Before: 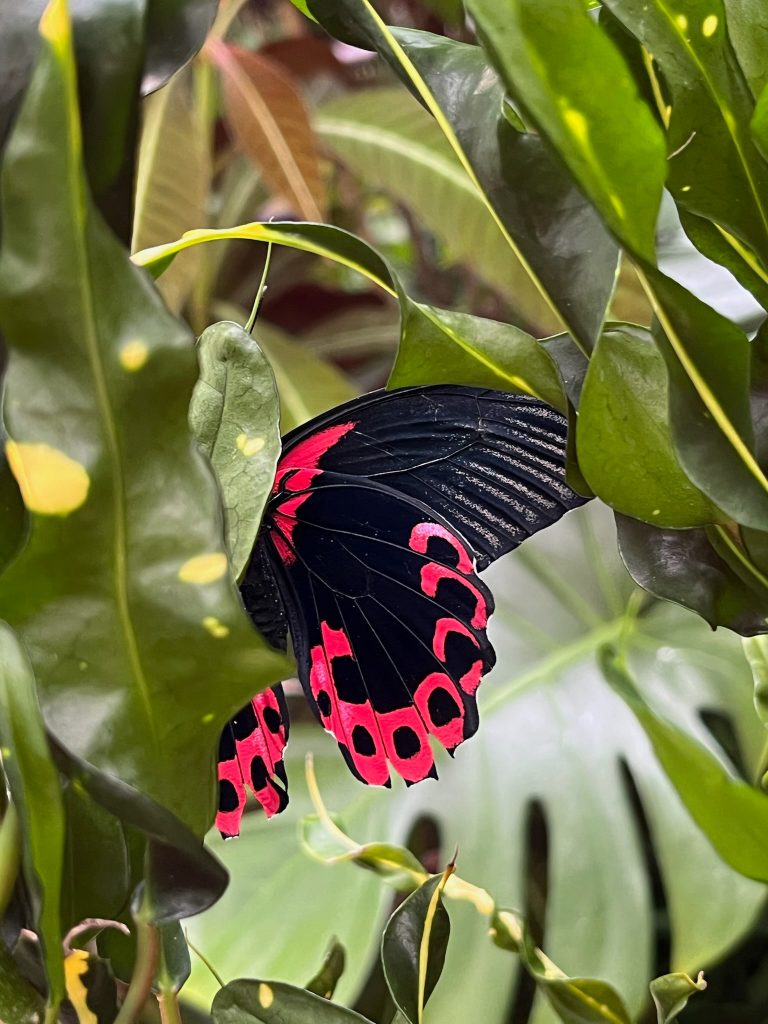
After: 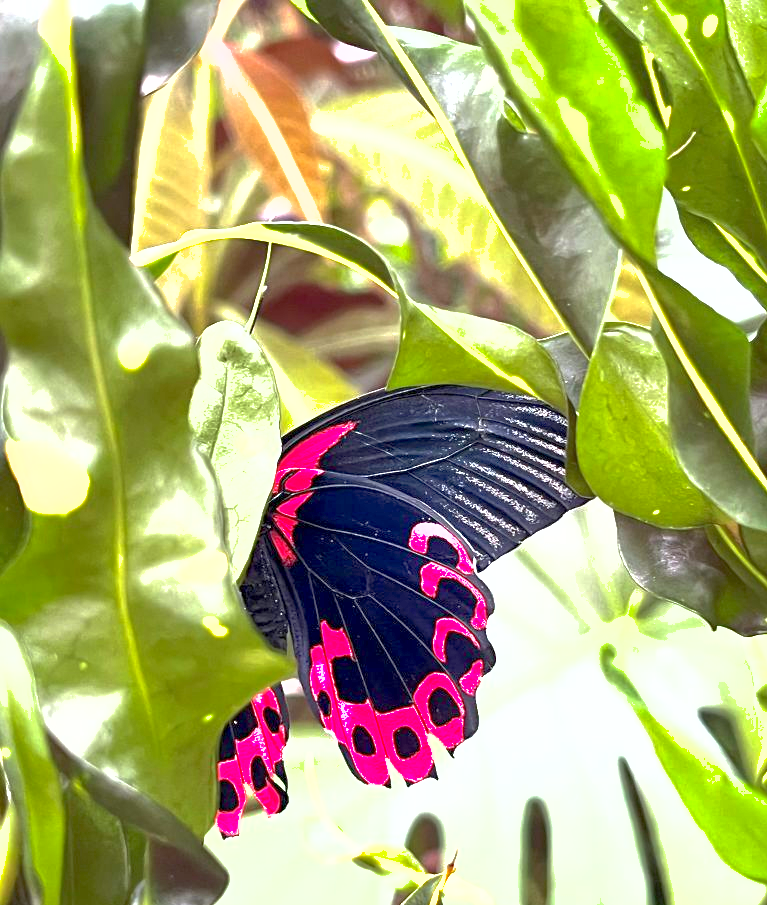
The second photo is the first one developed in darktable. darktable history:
color calibration: x 0.356, y 0.367, temperature 4741.27 K
shadows and highlights: on, module defaults
crop and rotate: top 0%, bottom 11.568%
levels: mode automatic
exposure: black level correction 0.001, exposure 1.8 EV, compensate exposure bias true, compensate highlight preservation false
